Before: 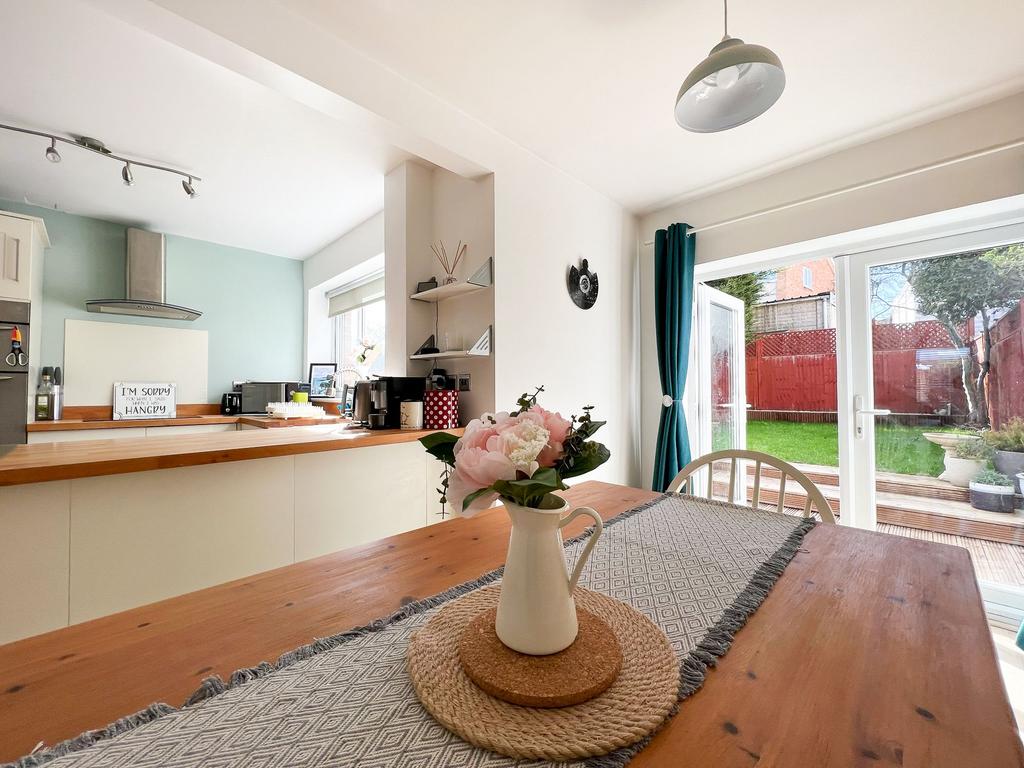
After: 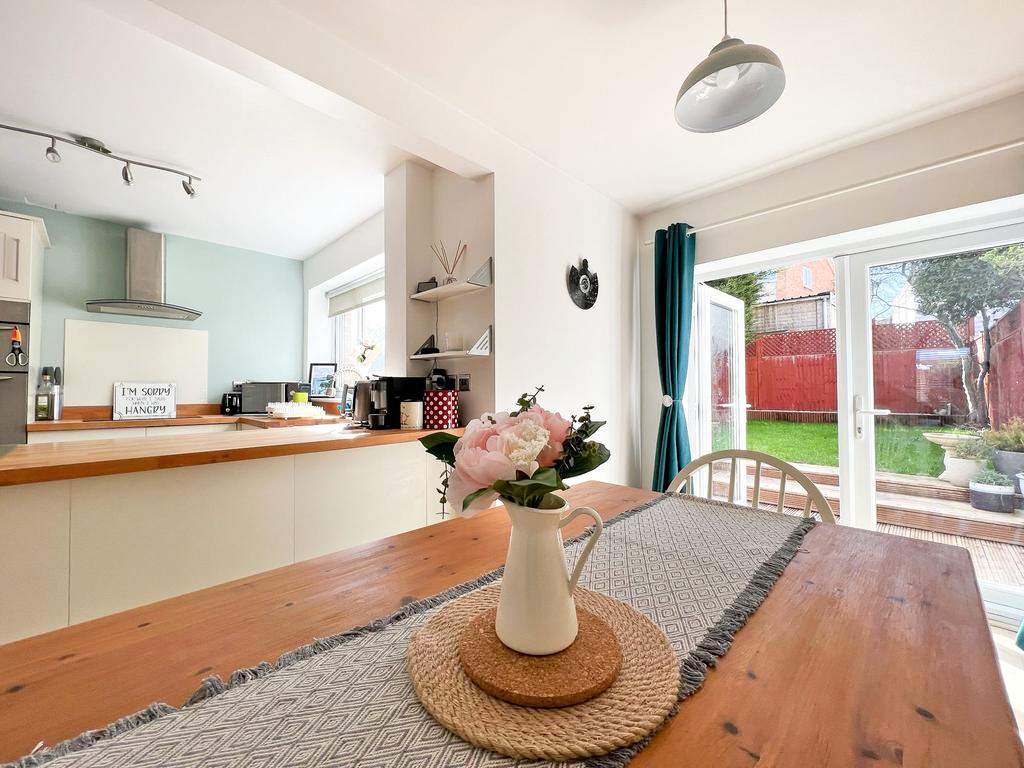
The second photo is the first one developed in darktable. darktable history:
tone equalizer: -8 EV 0.001 EV, -7 EV -0.004 EV, -6 EV 0.009 EV, -5 EV 0.032 EV, -4 EV 0.276 EV, -3 EV 0.644 EV, -2 EV 0.584 EV, -1 EV 0.187 EV, +0 EV 0.024 EV
exposure: exposure -0.157 EV, compensate highlight preservation false
shadows and highlights: shadows -12.5, white point adjustment 4, highlights 28.33
